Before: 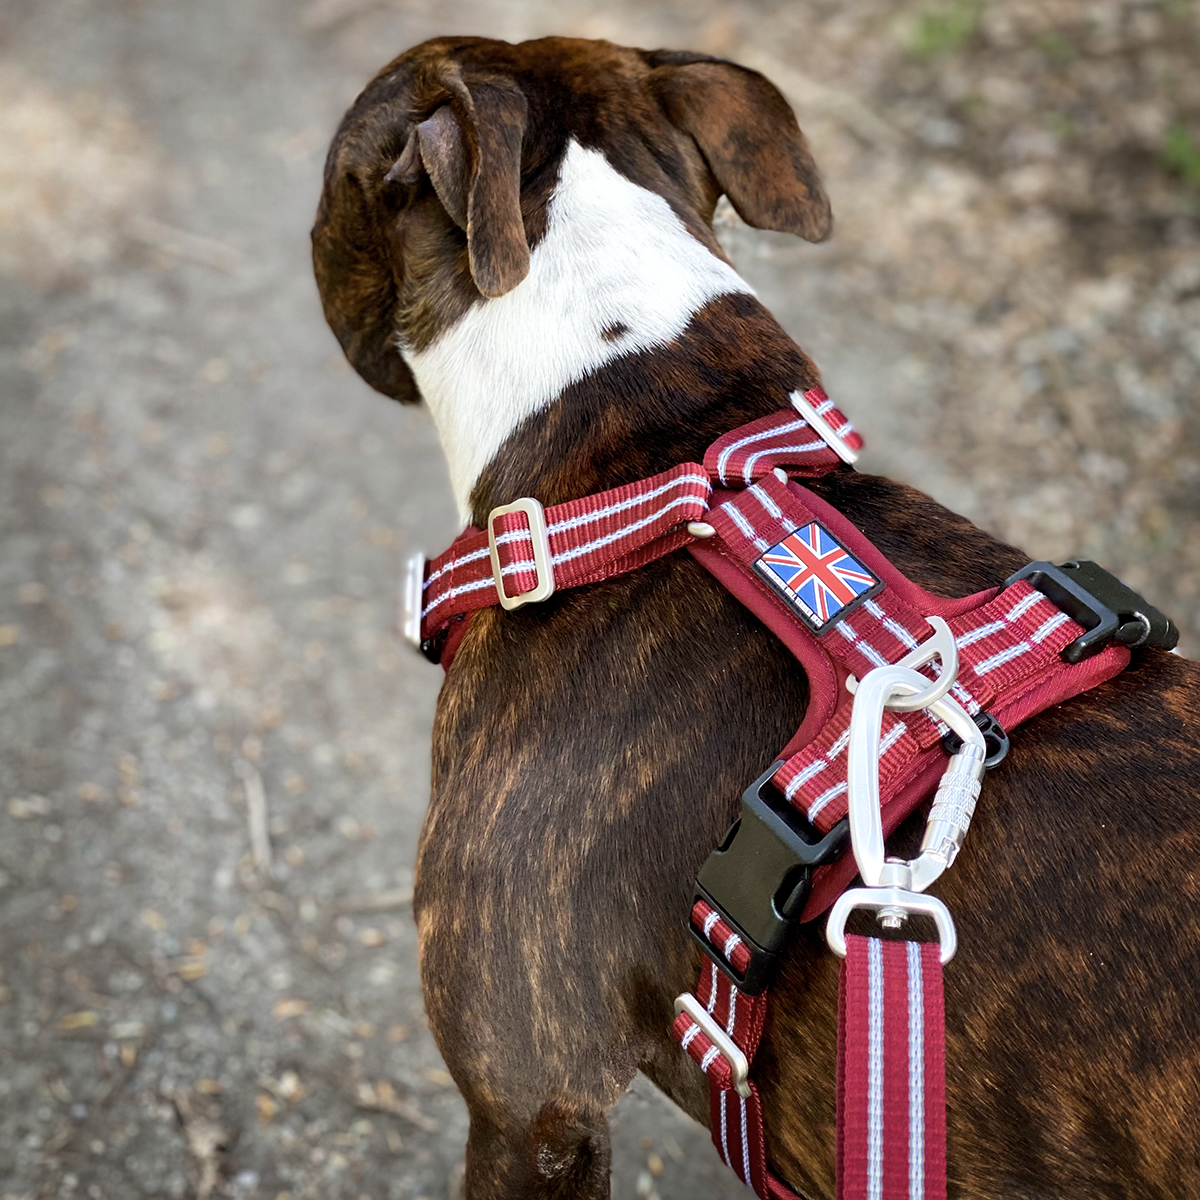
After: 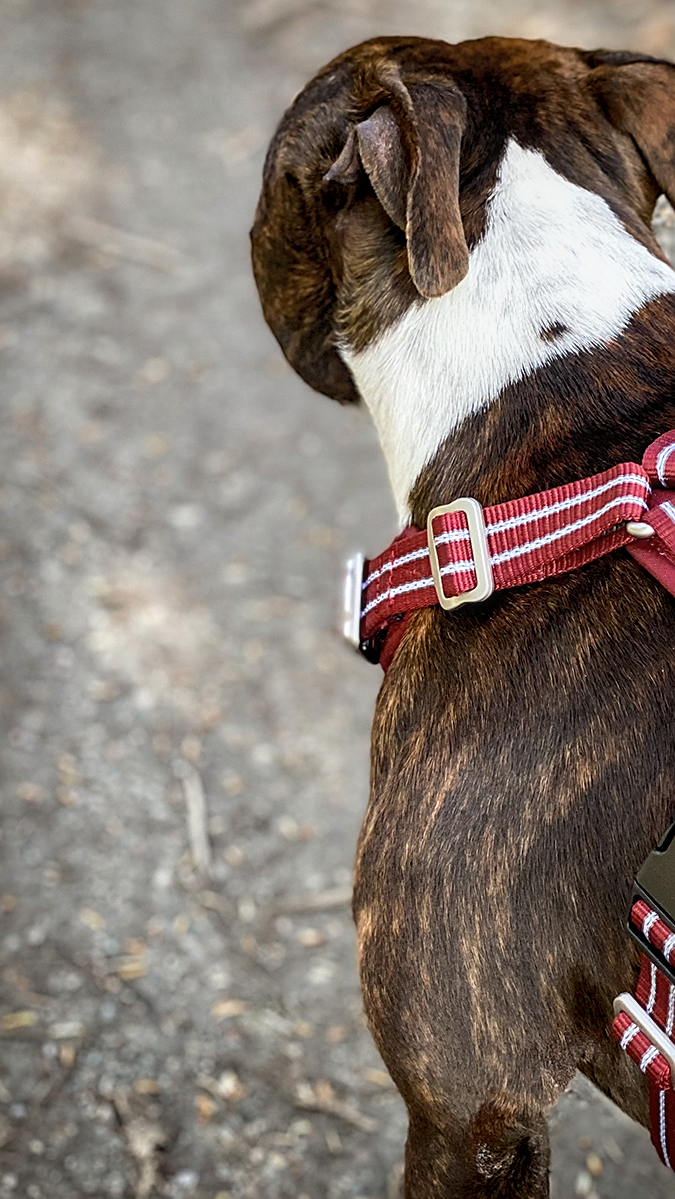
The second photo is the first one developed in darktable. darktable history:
local contrast: on, module defaults
crop: left 5.114%, right 38.589%
fill light: on, module defaults
sharpen: on, module defaults
color balance: contrast fulcrum 17.78%
